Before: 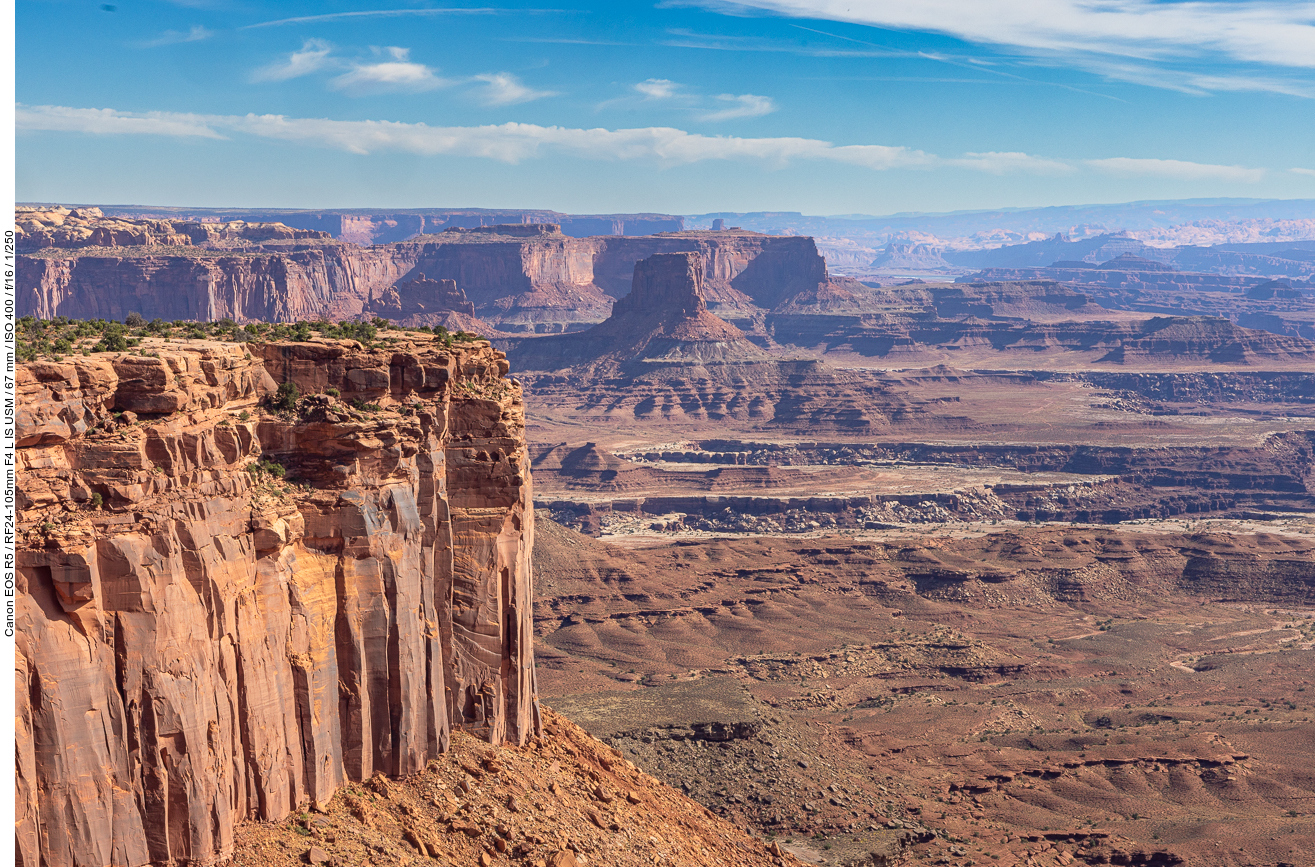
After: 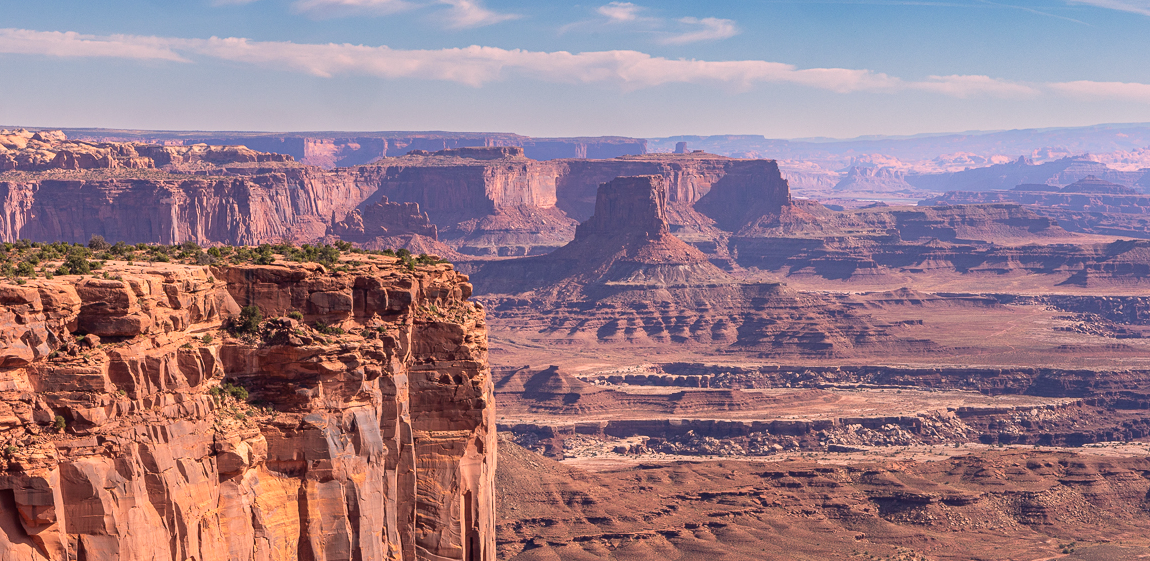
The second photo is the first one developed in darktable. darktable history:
color correction: highlights a* 14.52, highlights b* 4.91
crop: left 2.877%, top 8.9%, right 9.629%, bottom 26.383%
